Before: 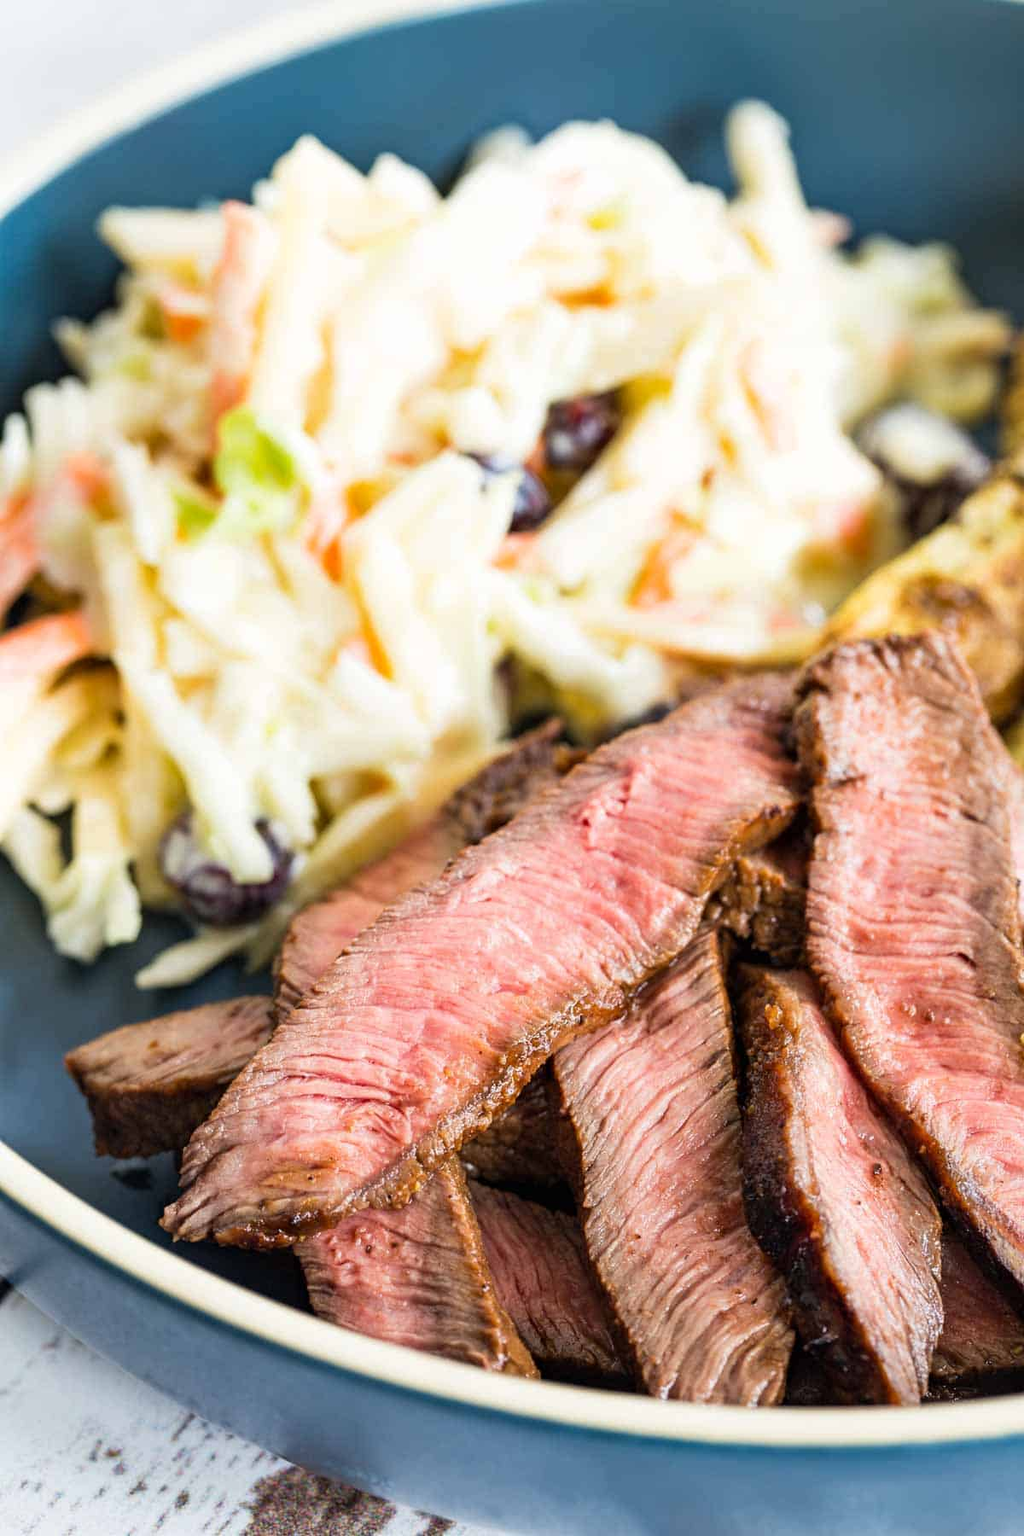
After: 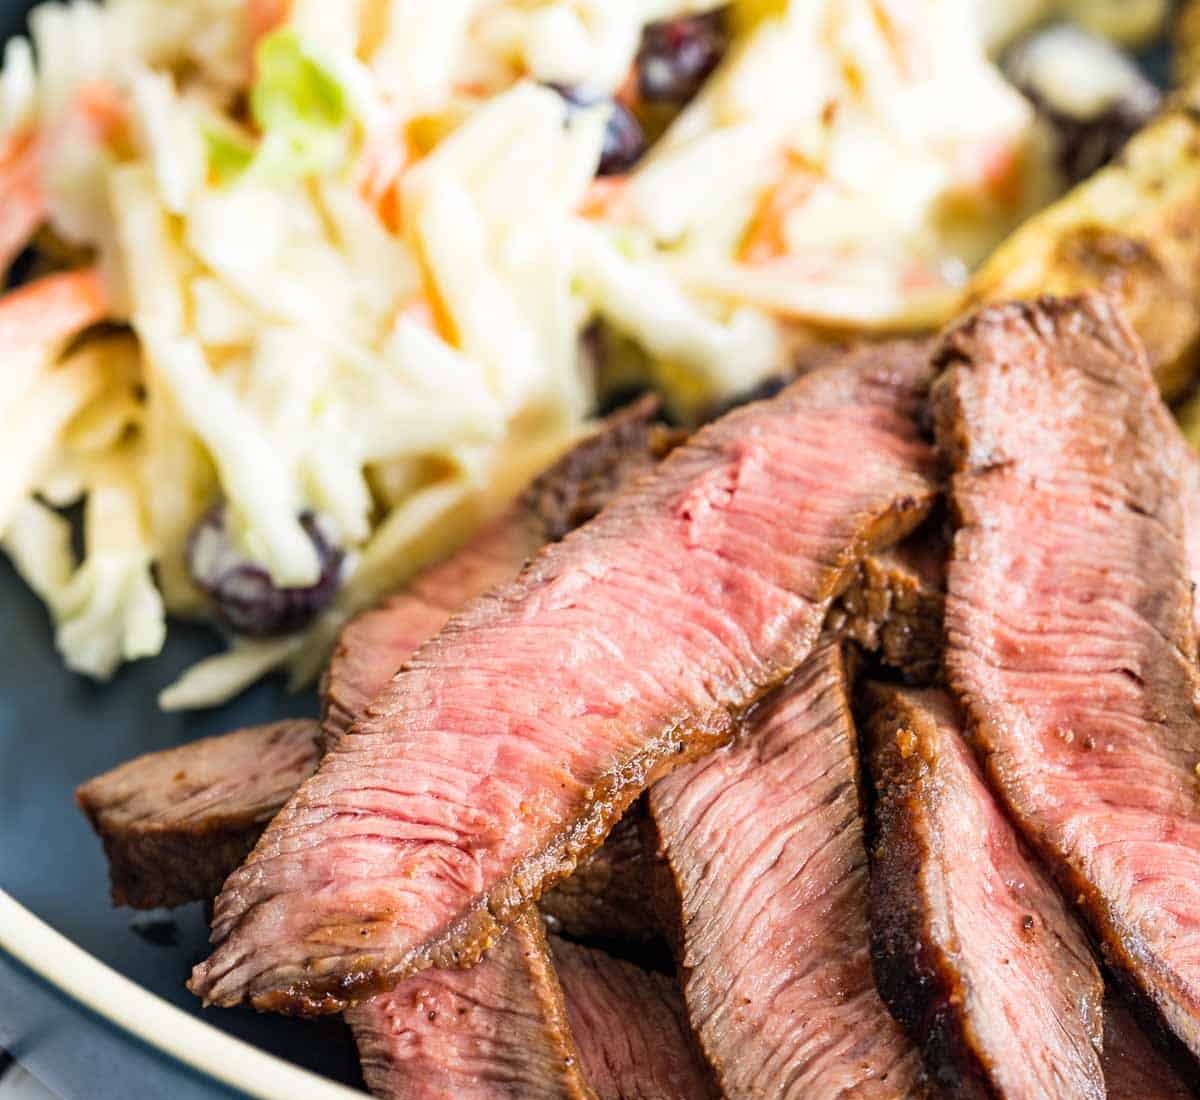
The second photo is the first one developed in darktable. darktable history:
crop and rotate: top 24.936%, bottom 13.925%
